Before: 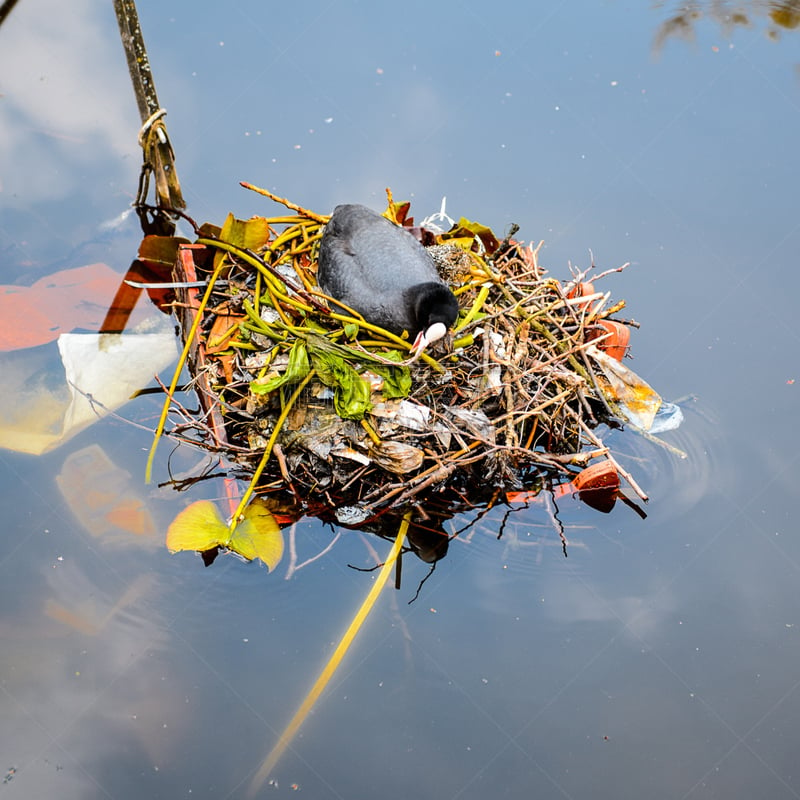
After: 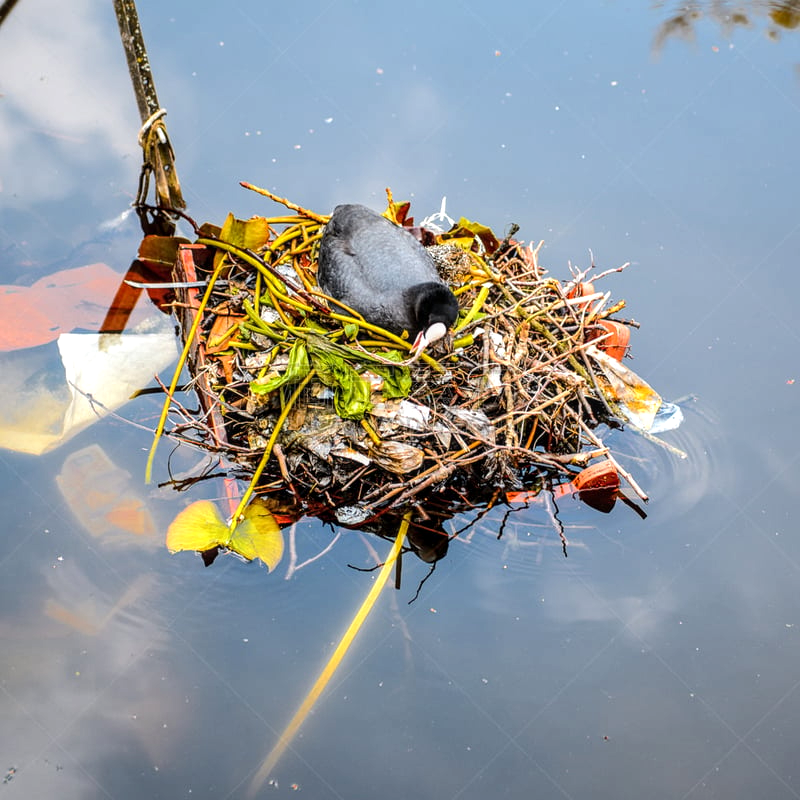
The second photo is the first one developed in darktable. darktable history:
local contrast: on, module defaults
exposure: exposure 0.207 EV, compensate highlight preservation false
